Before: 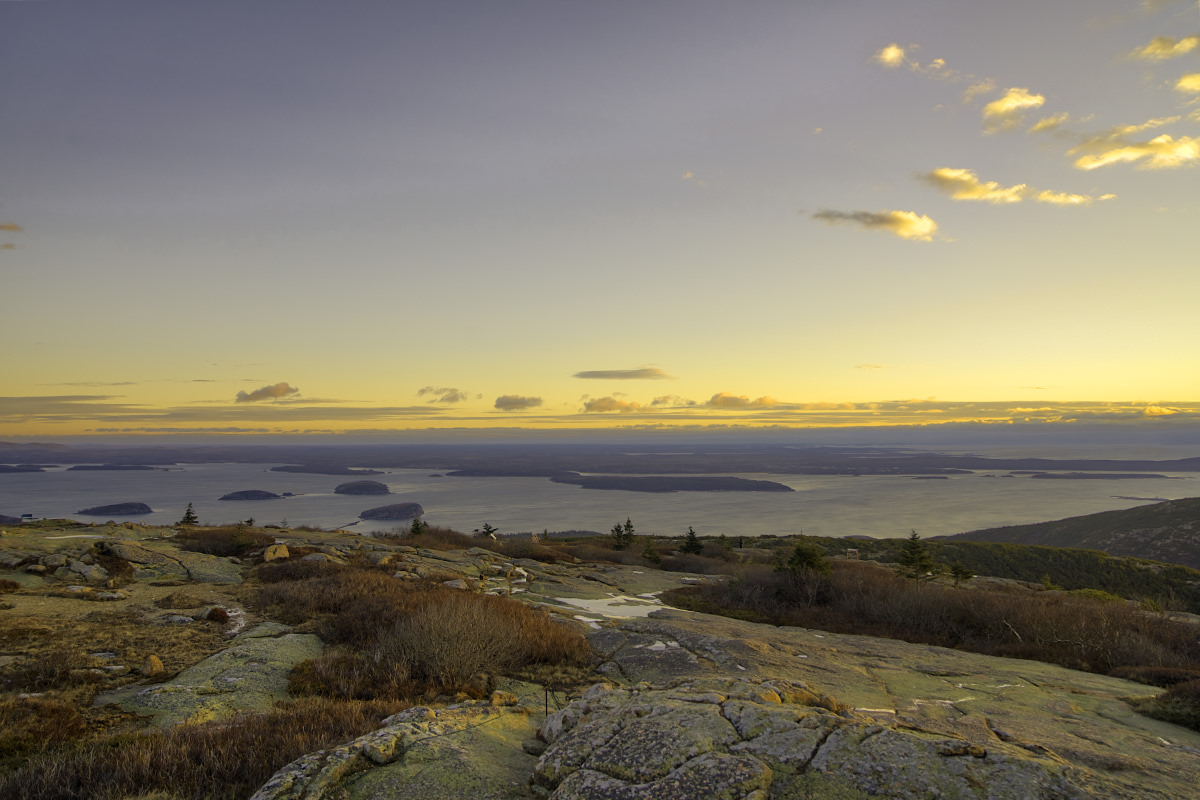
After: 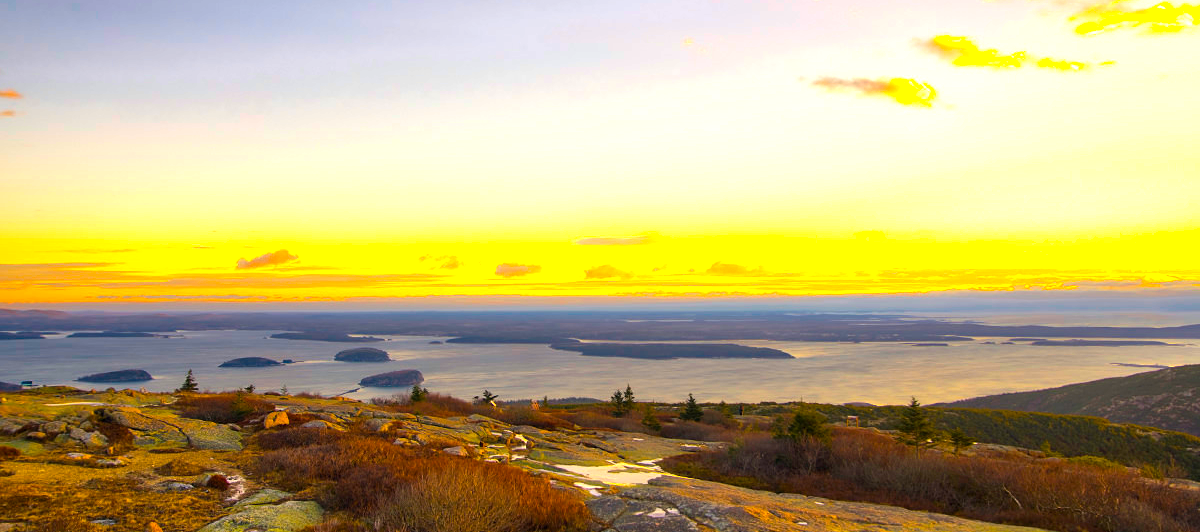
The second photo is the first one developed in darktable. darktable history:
color balance rgb: linear chroma grading › shadows -10%, linear chroma grading › global chroma 20%, perceptual saturation grading › global saturation 15%, perceptual brilliance grading › global brilliance 30%, perceptual brilliance grading › highlights 12%, perceptual brilliance grading › mid-tones 24%, global vibrance 20%
crop: top 16.727%, bottom 16.727%
